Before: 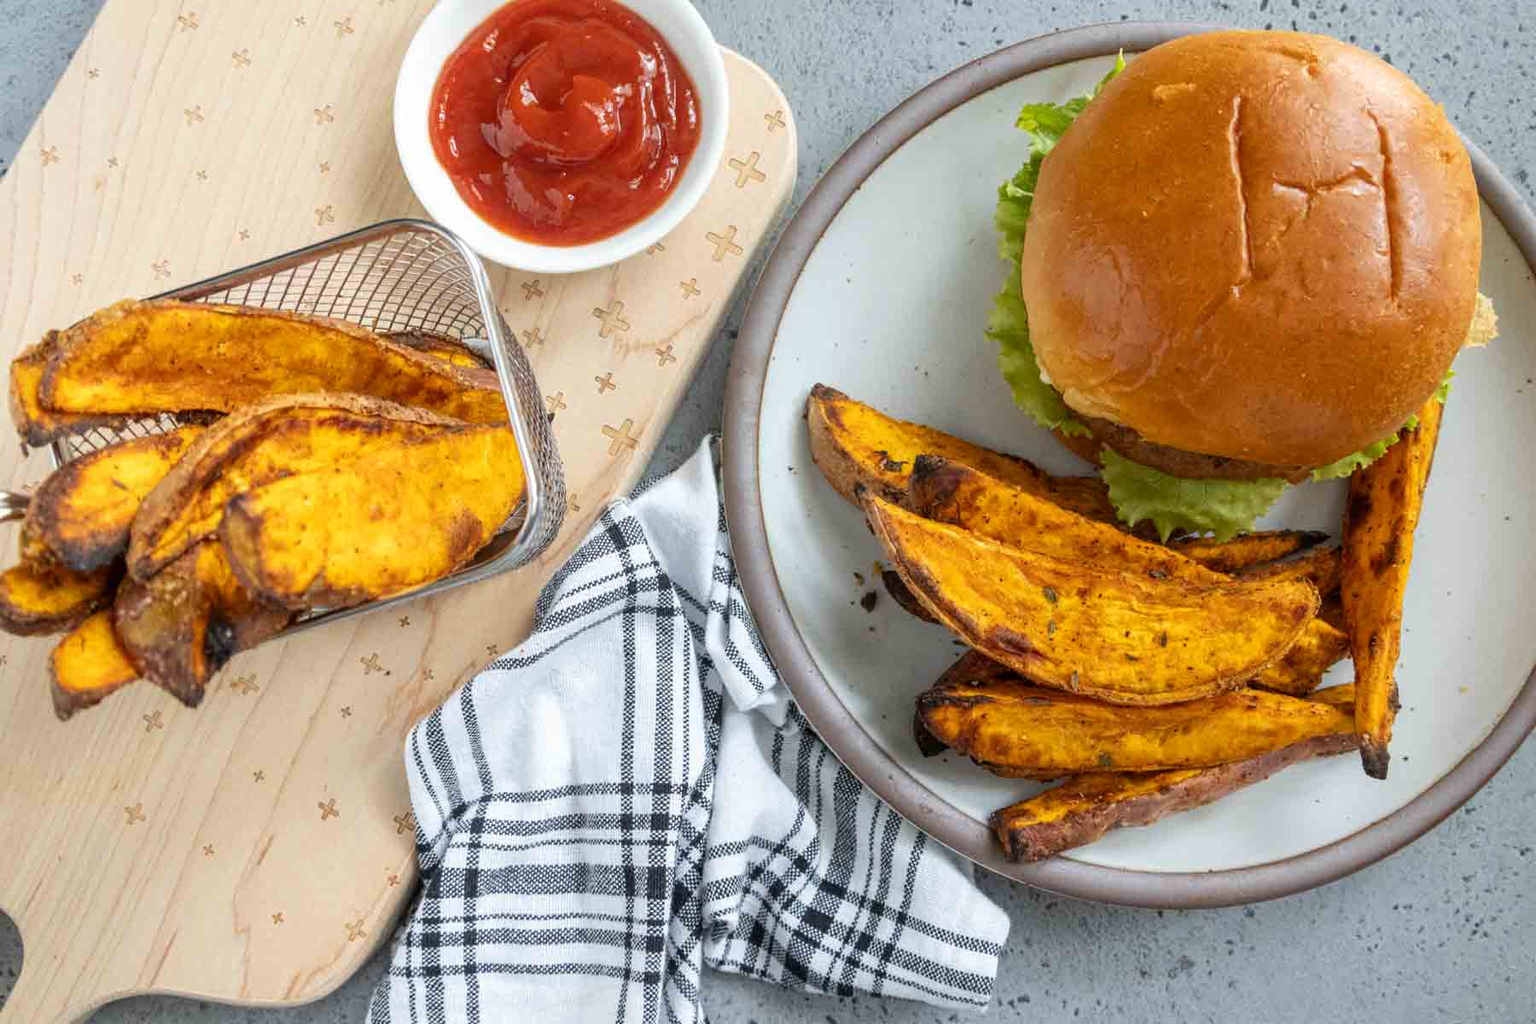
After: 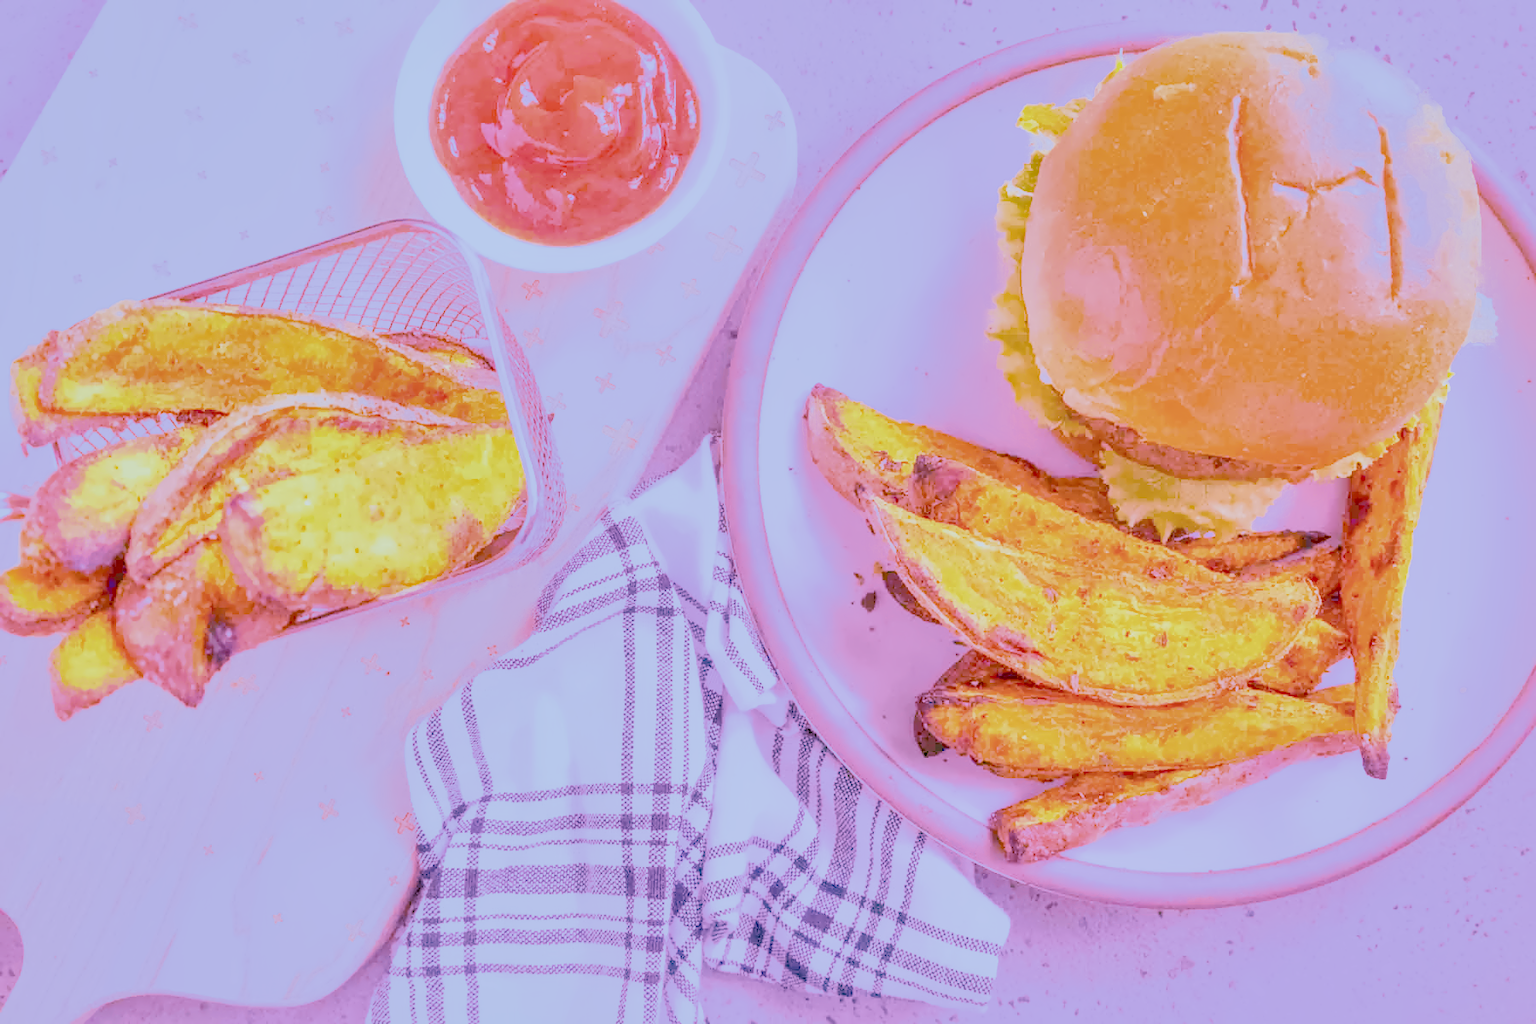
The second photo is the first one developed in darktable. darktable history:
local contrast: on, module defaults
color calibration: illuminant custom, x 0.39, y 0.392, temperature 3856.94 K
color balance rgb: on, module defaults
denoise (profiled): preserve shadows 1.52, scattering 0.002, a [-1, 0, 0], compensate highlight preservation false
exposure: black level correction 0, exposure 0.7 EV, compensate exposure bias true, compensate highlight preservation false
filmic rgb: black relative exposure -7.15 EV, white relative exposure 5.36 EV, hardness 3.02
haze removal: compatibility mode true, adaptive false
highlight reconstruction: on, module defaults
lens correction: scale 1.01, crop 1, focal 85, aperture 4.5, distance 2.07, camera "Canon EOS RP", lens "Canon RF 85mm F2 MACRO IS STM"
white balance: red 2.229, blue 1.46
velvia: on, module defaults
shadows and highlights: on, module defaults
